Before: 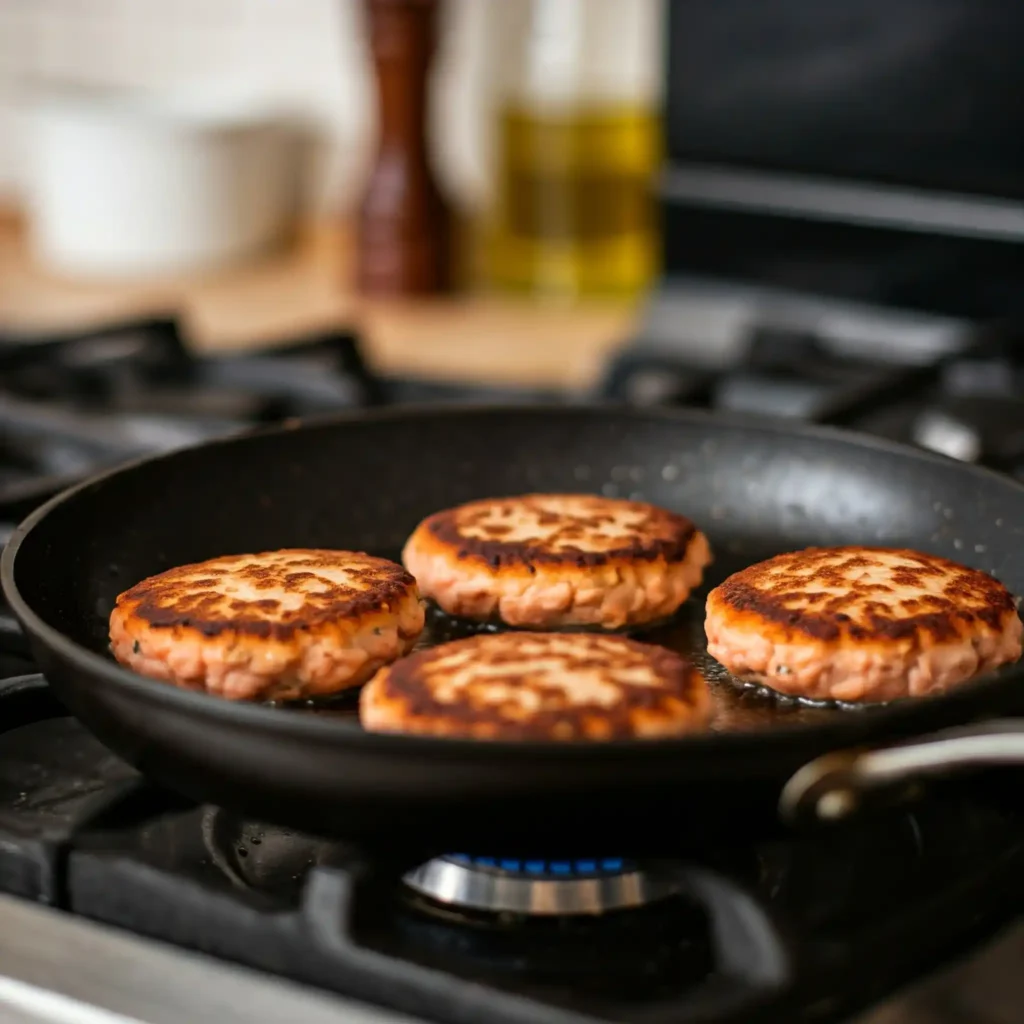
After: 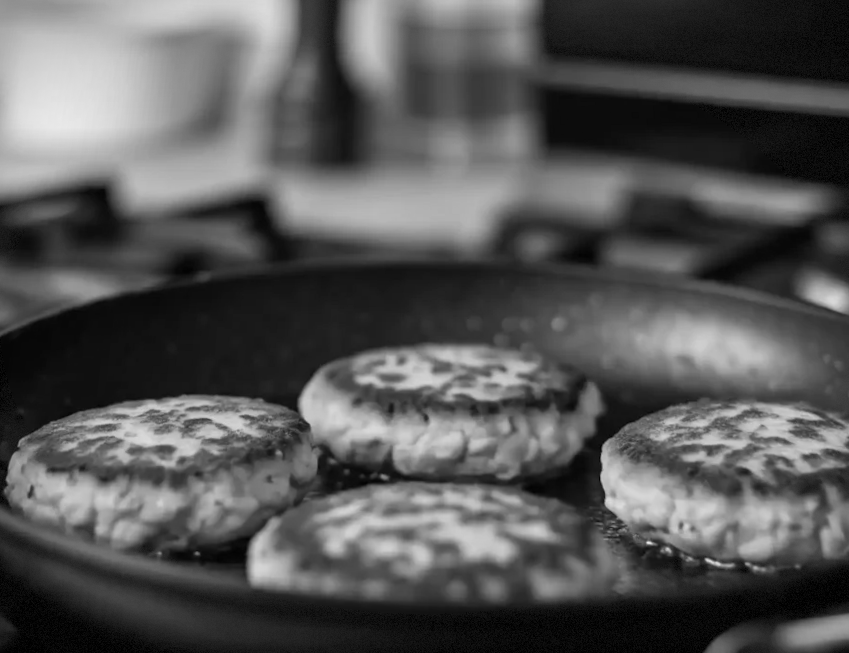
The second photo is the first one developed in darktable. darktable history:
crop and rotate: top 4.848%, bottom 29.503%
vignetting: fall-off start 100%, brightness -0.406, saturation -0.3, width/height ratio 1.324, dithering 8-bit output, unbound false
monochrome: a -4.13, b 5.16, size 1
white balance: red 0.984, blue 1.059
rotate and perspective: rotation 0.72°, lens shift (vertical) -0.352, lens shift (horizontal) -0.051, crop left 0.152, crop right 0.859, crop top 0.019, crop bottom 0.964
